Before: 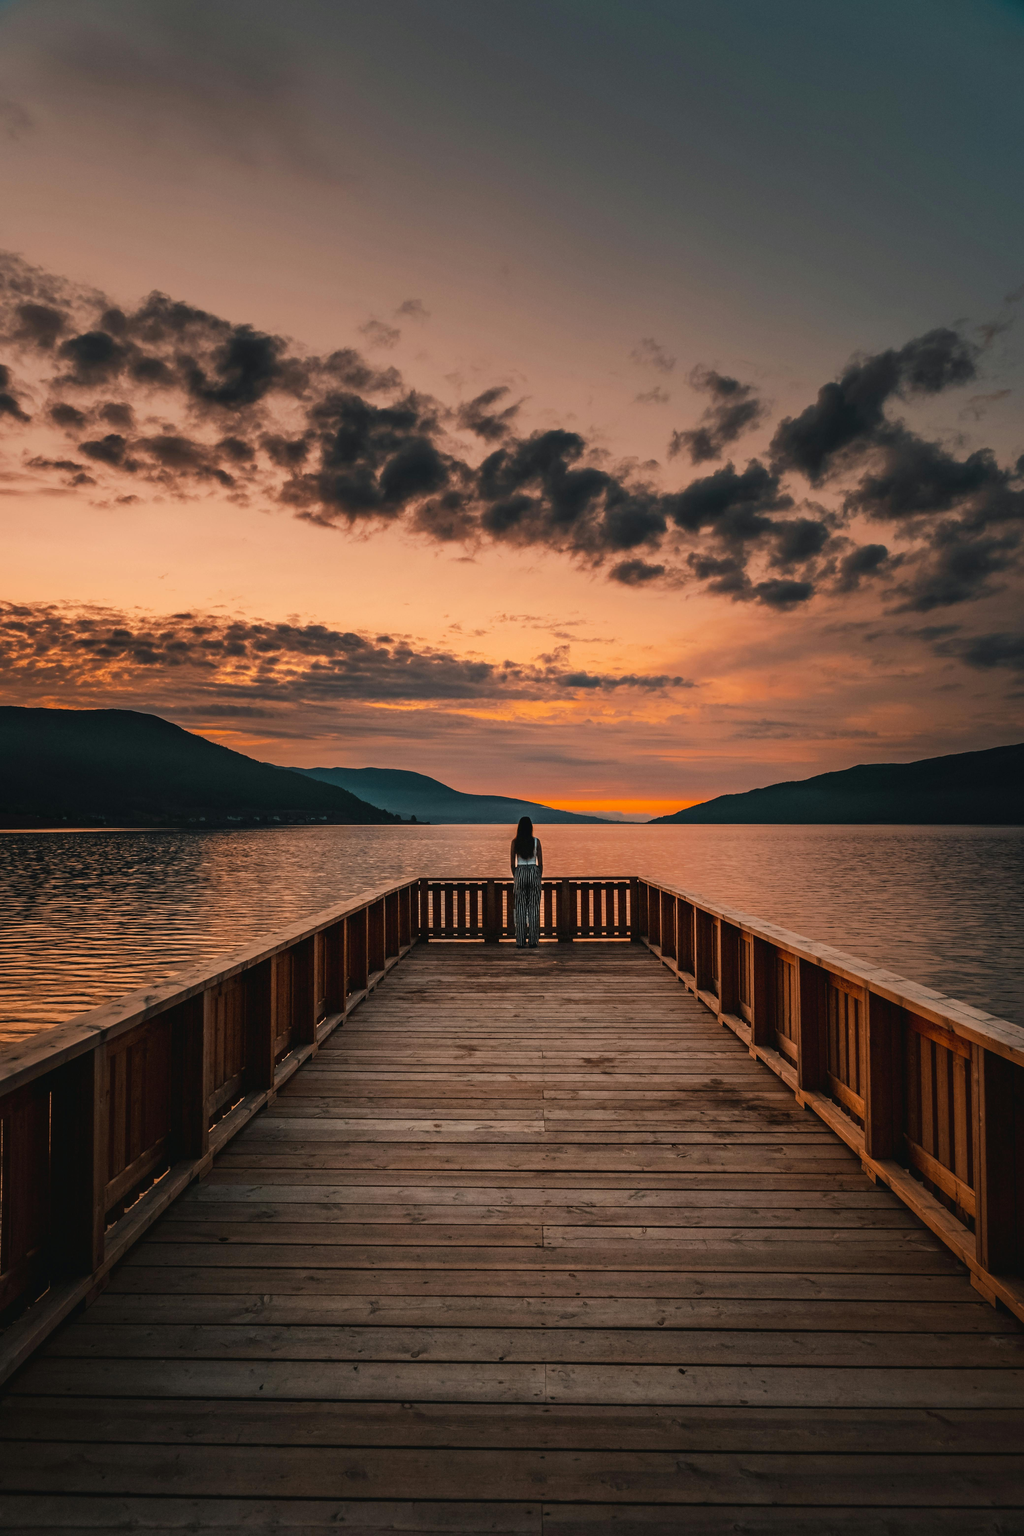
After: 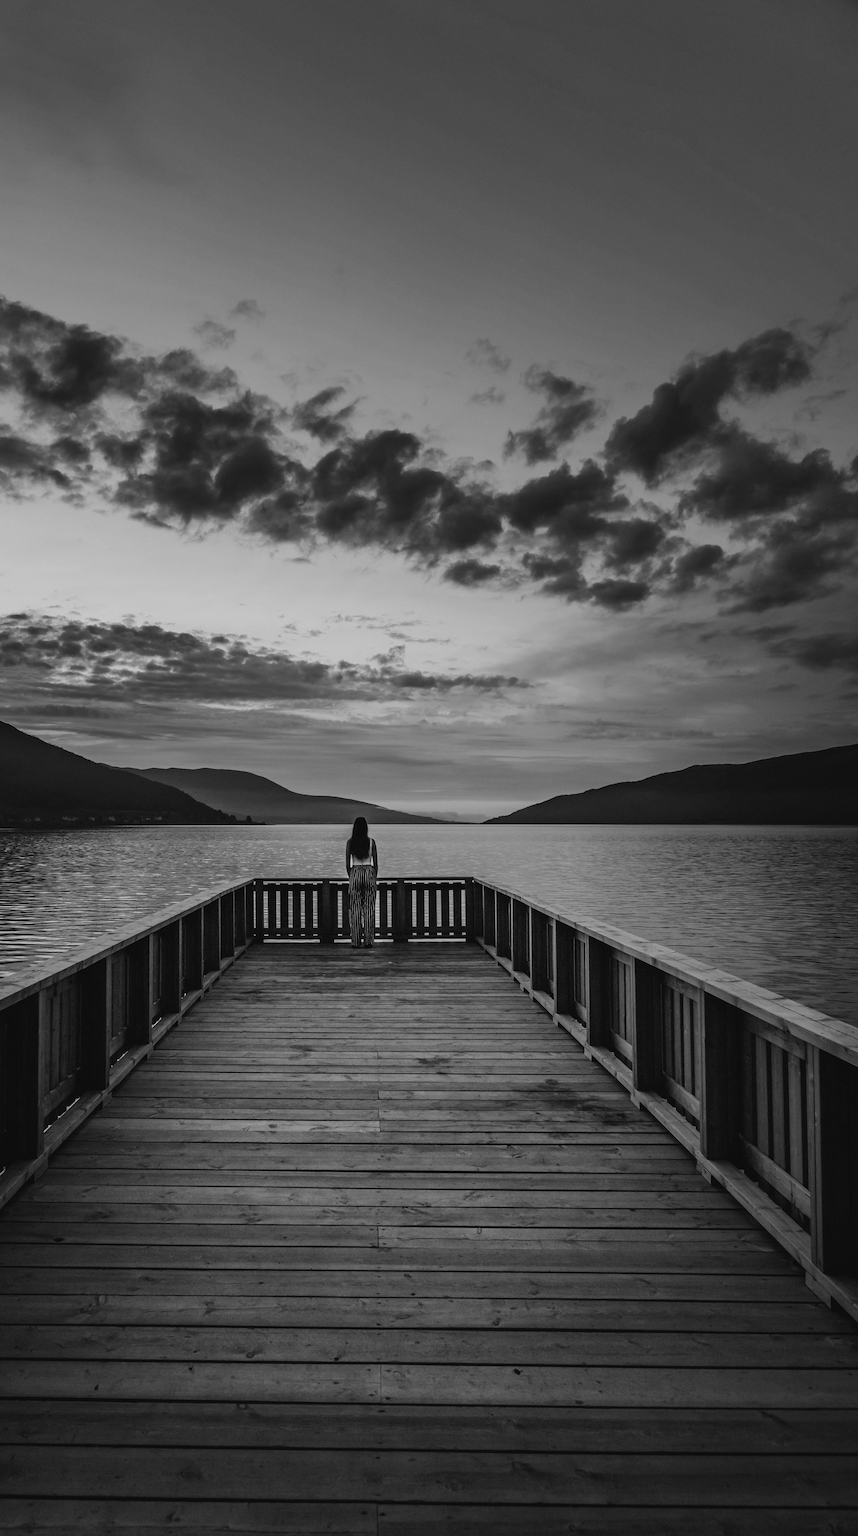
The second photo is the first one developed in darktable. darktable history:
crop: left 16.145%
monochrome: on, module defaults
